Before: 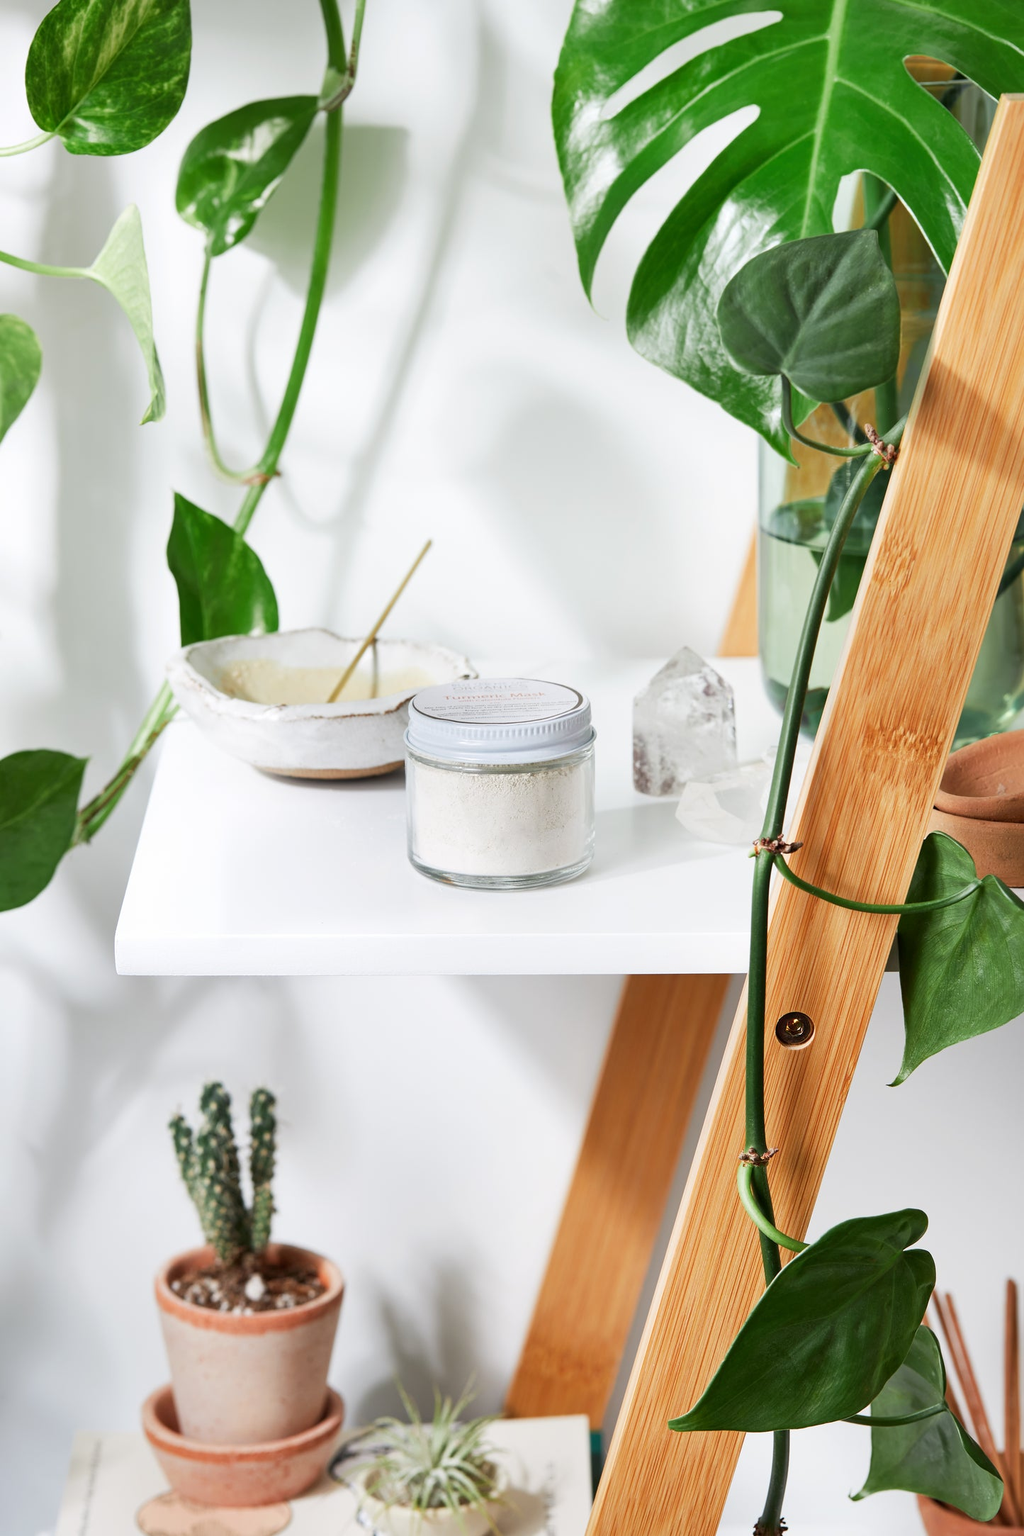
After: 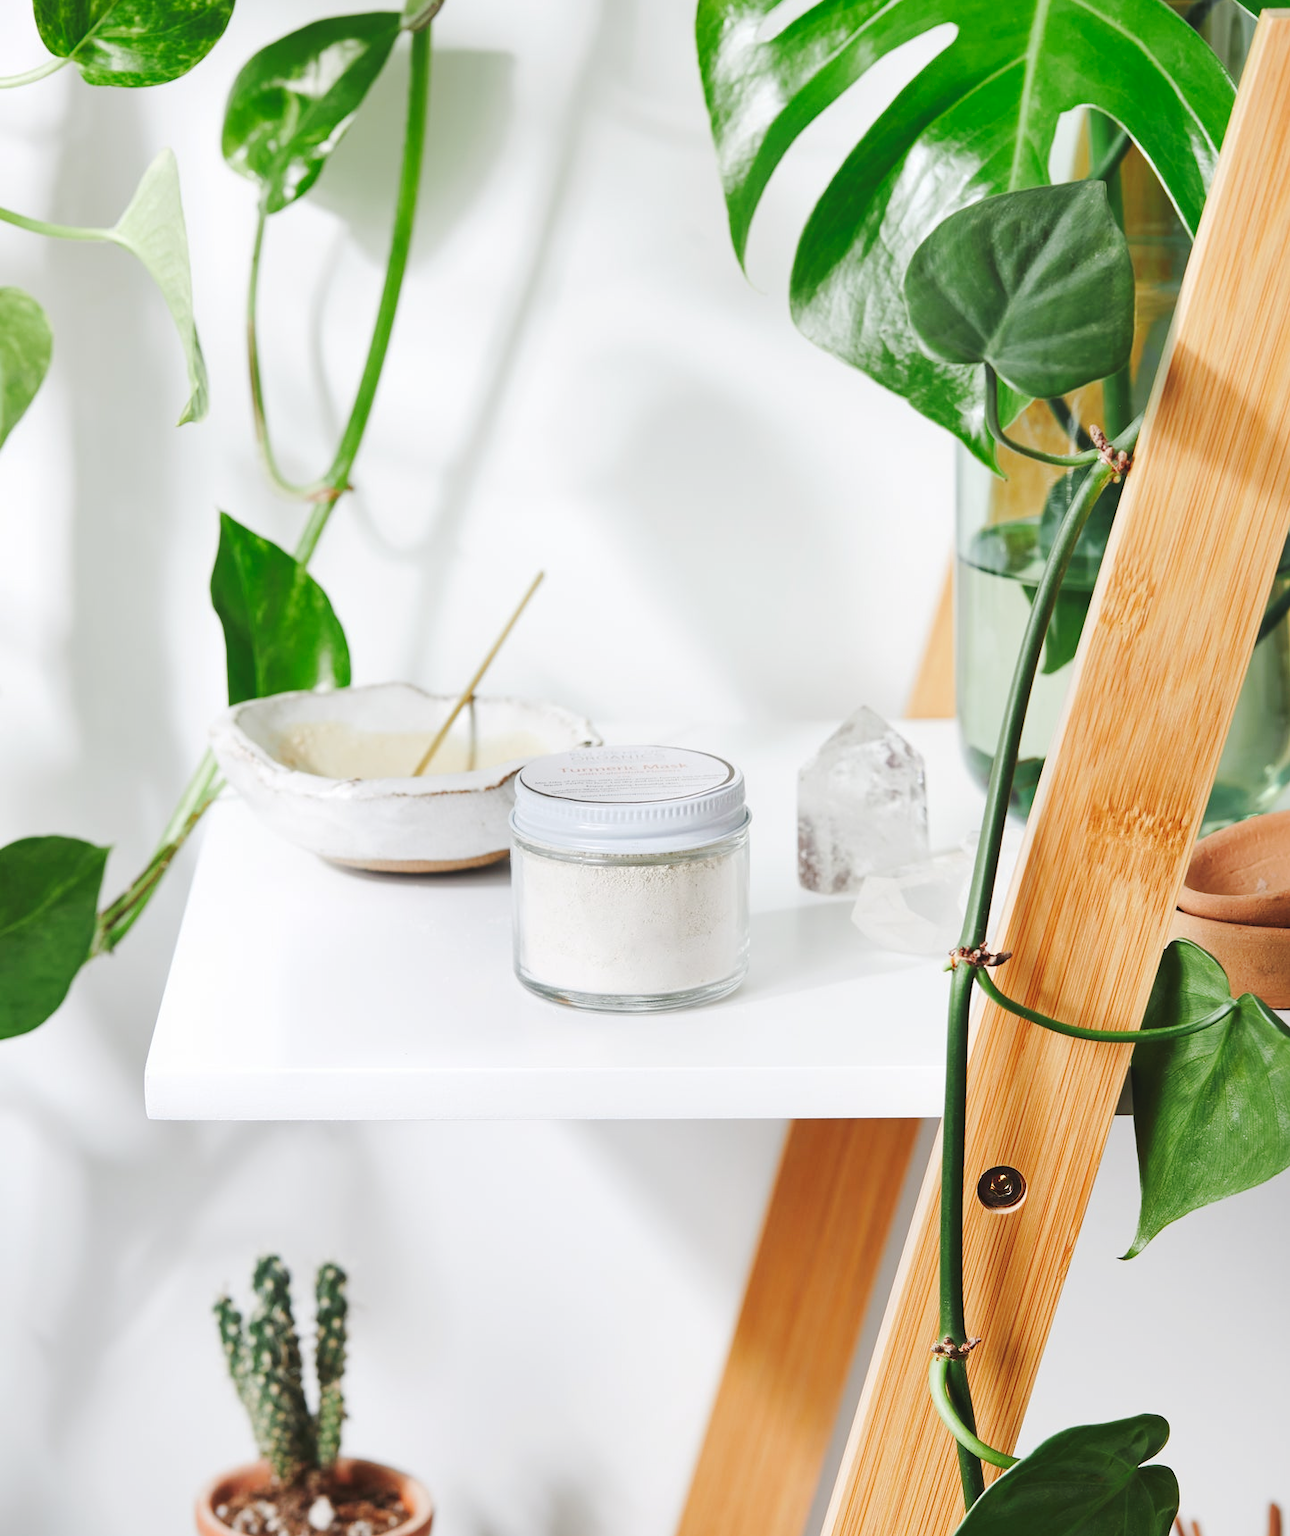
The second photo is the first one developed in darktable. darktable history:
crop and rotate: top 5.667%, bottom 14.937%
tone curve: curves: ch0 [(0, 0) (0.003, 0.06) (0.011, 0.071) (0.025, 0.085) (0.044, 0.104) (0.069, 0.123) (0.1, 0.146) (0.136, 0.167) (0.177, 0.205) (0.224, 0.248) (0.277, 0.309) (0.335, 0.384) (0.399, 0.467) (0.468, 0.553) (0.543, 0.633) (0.623, 0.698) (0.709, 0.769) (0.801, 0.841) (0.898, 0.912) (1, 1)], preserve colors none
